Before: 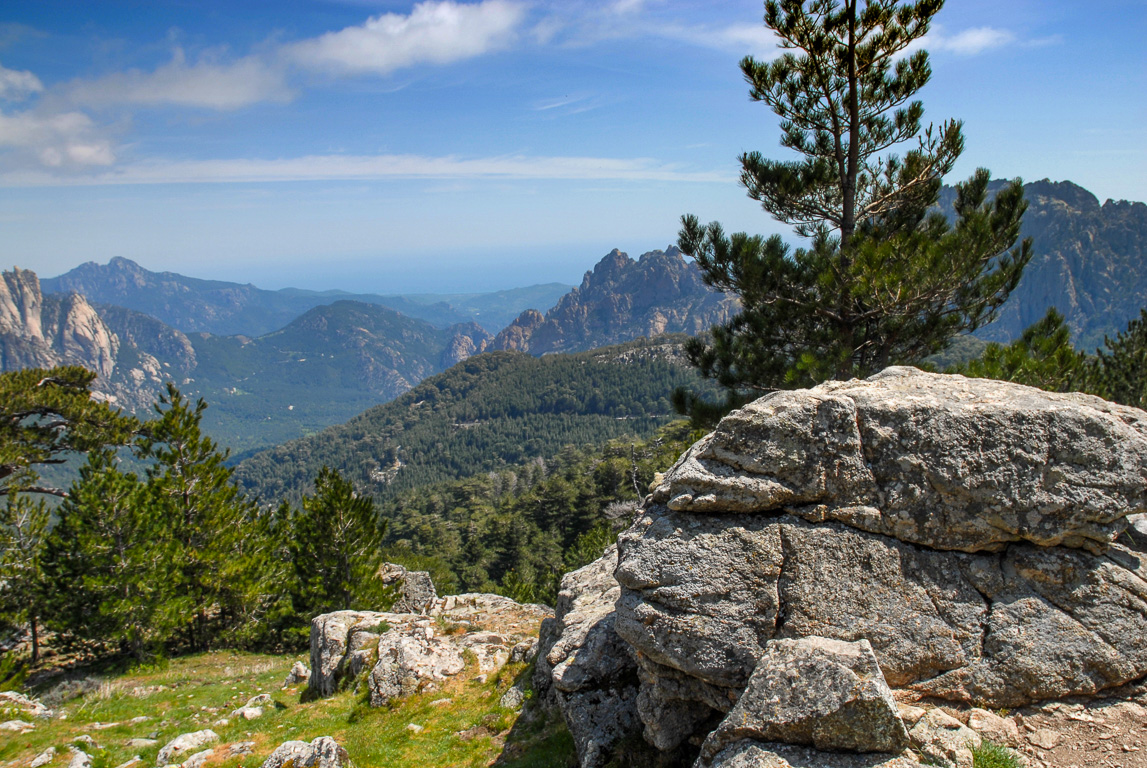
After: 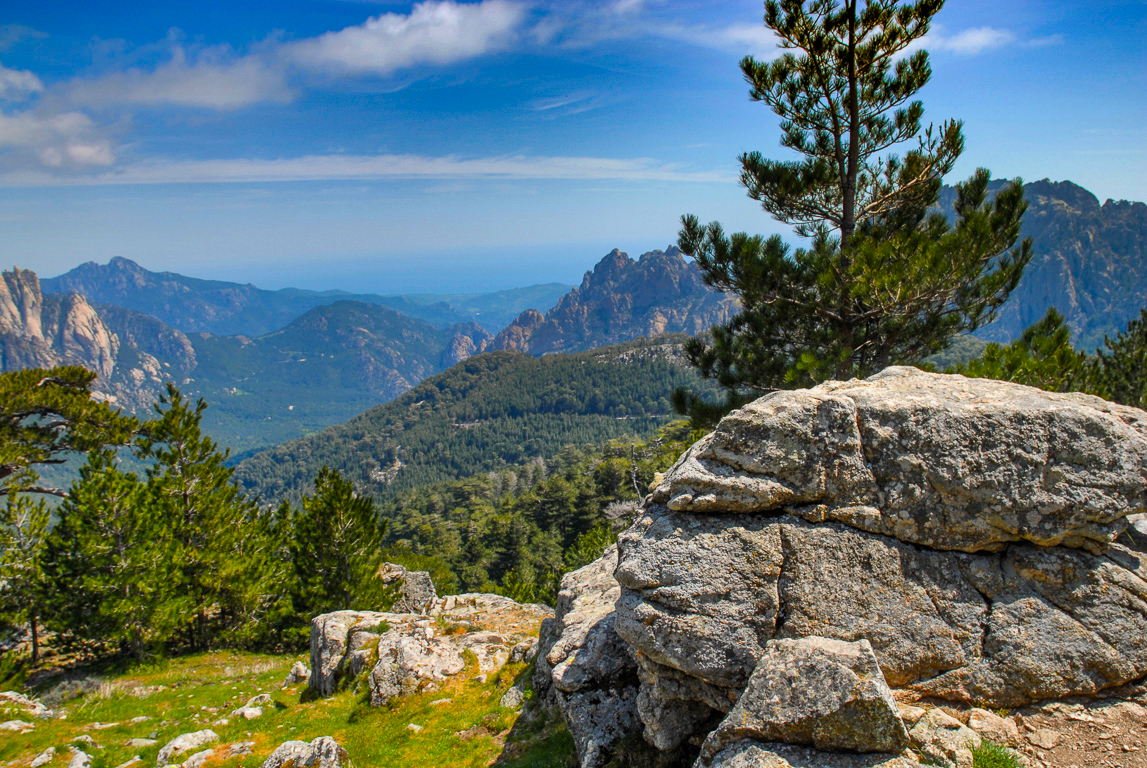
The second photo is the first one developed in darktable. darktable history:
shadows and highlights: radius 124.38, shadows 99.56, white point adjustment -2.94, highlights -99.51, highlights color adjustment 52.78%, soften with gaussian
color balance rgb: perceptual saturation grading › global saturation 24.979%, global vibrance 20%
